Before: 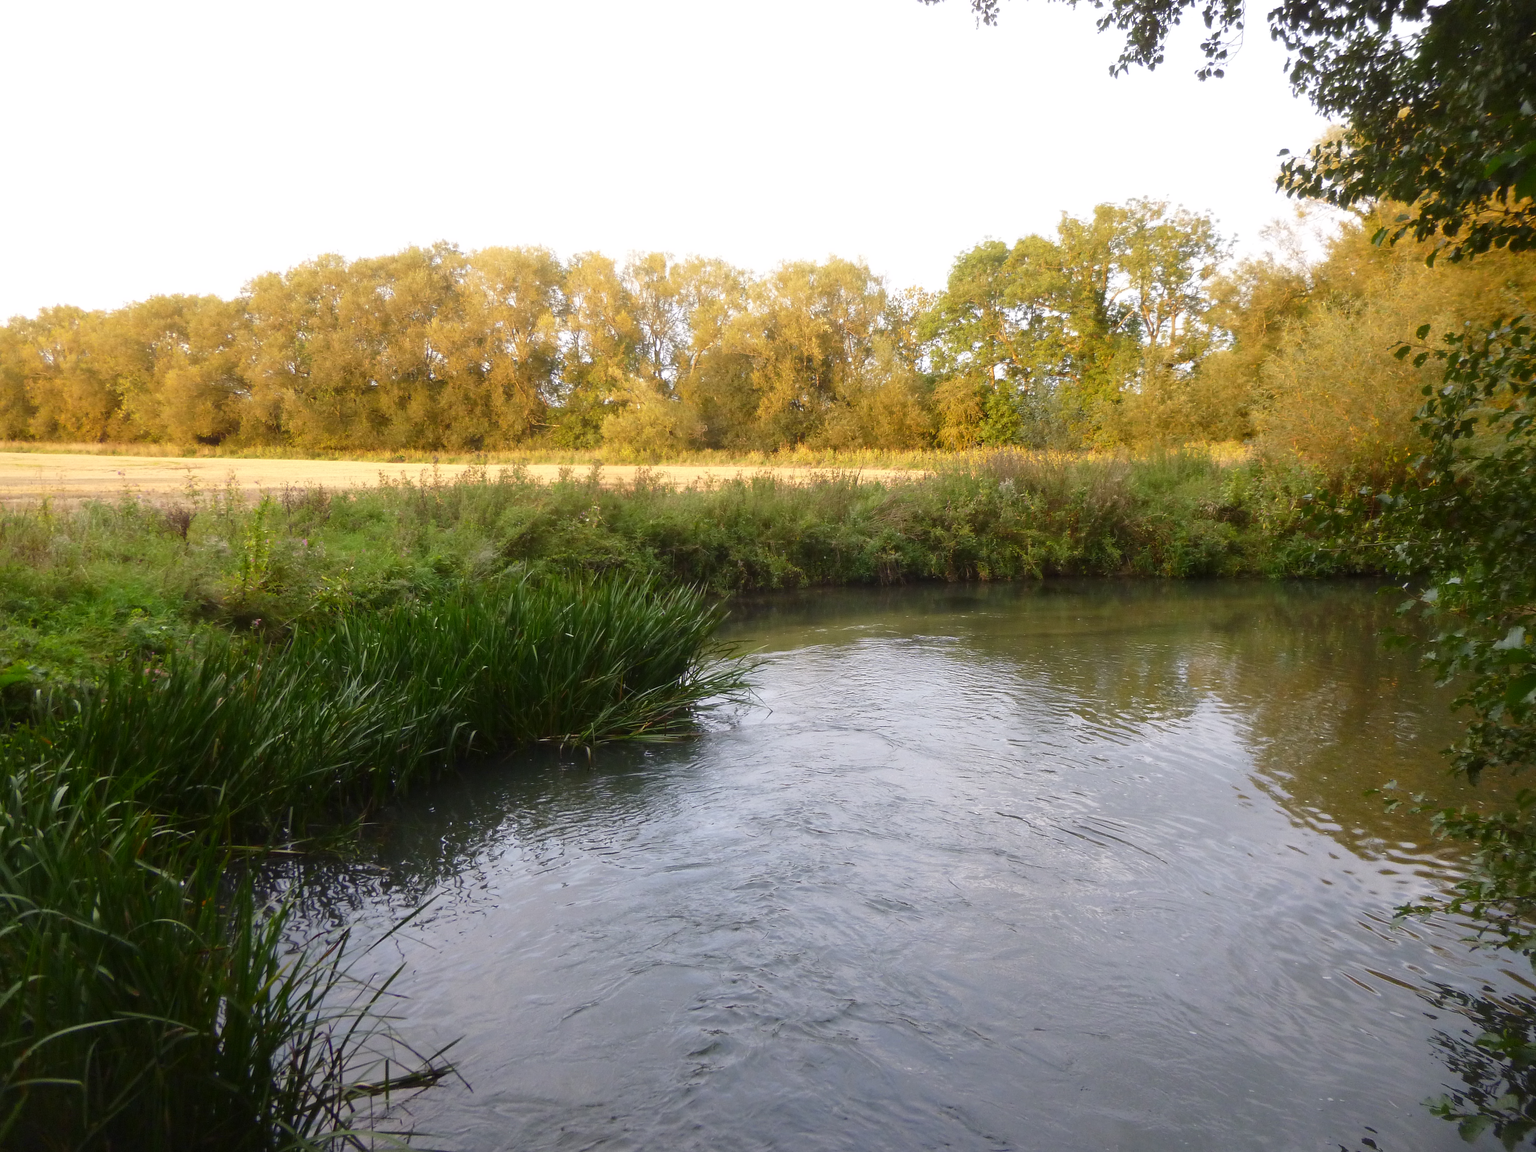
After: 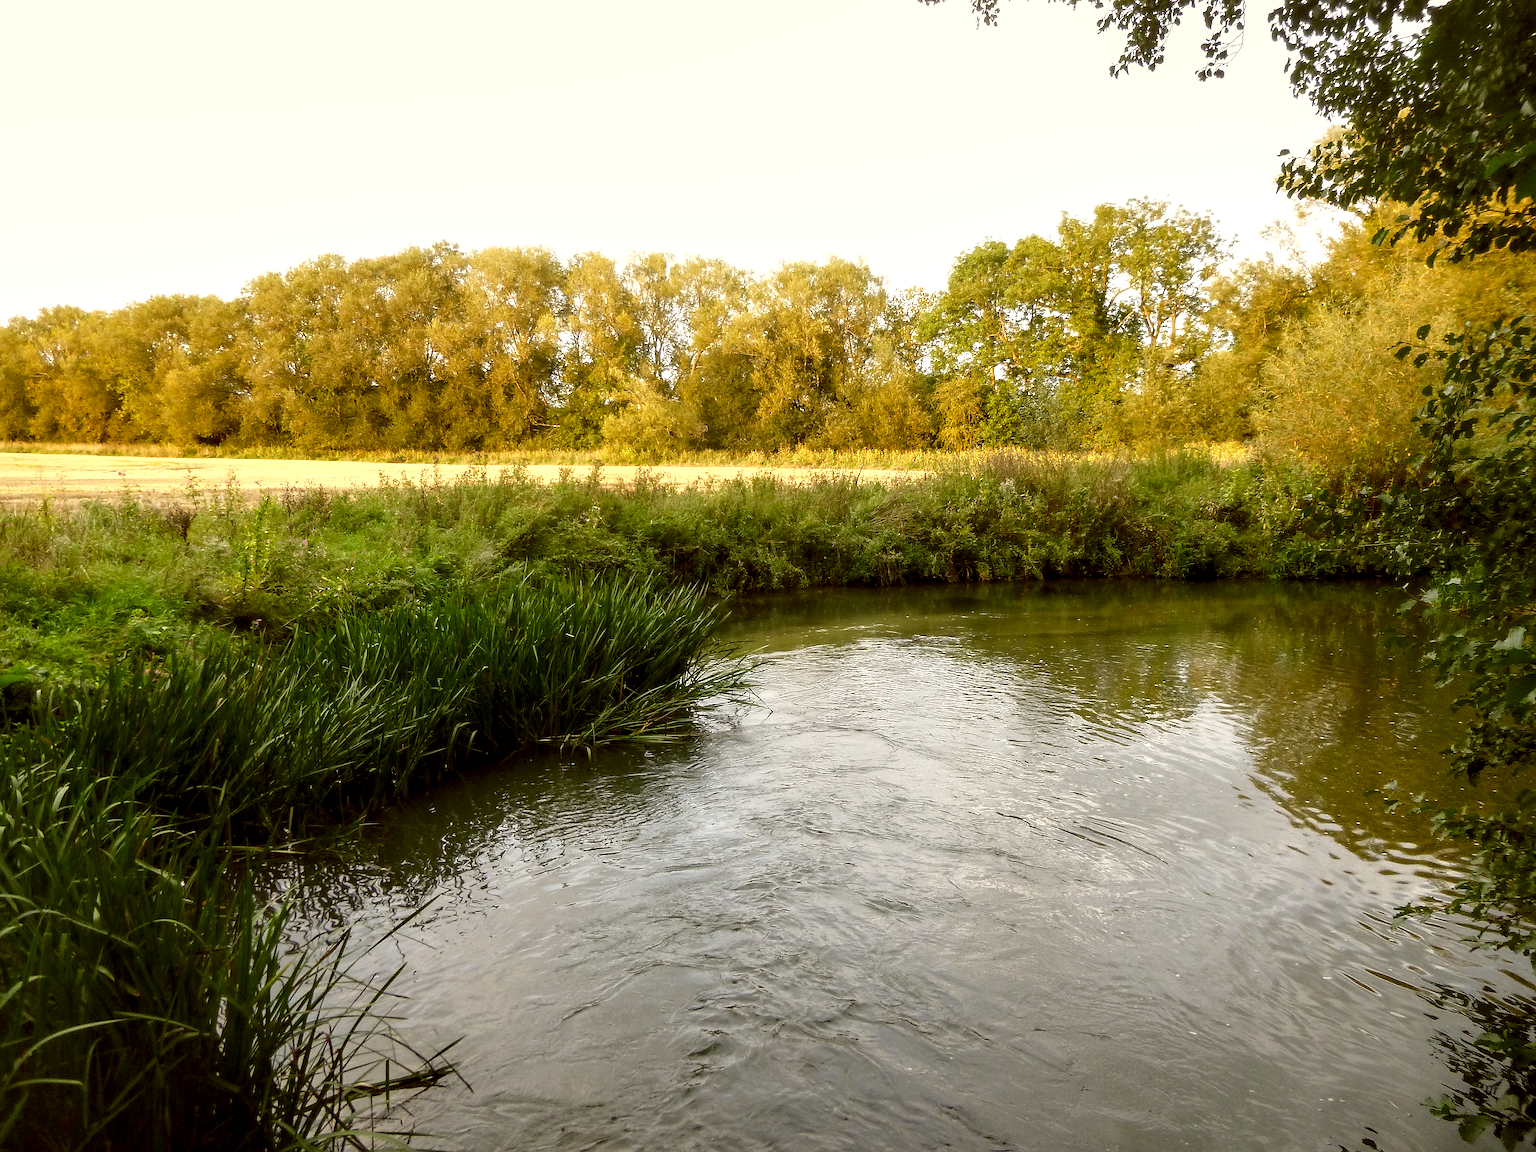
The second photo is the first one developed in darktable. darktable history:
local contrast: detail 160%
sharpen: radius 1.348, amount 1.248, threshold 0.819
color correction: highlights a* -1.26, highlights b* 10.24, shadows a* 0.333, shadows b* 19.57
